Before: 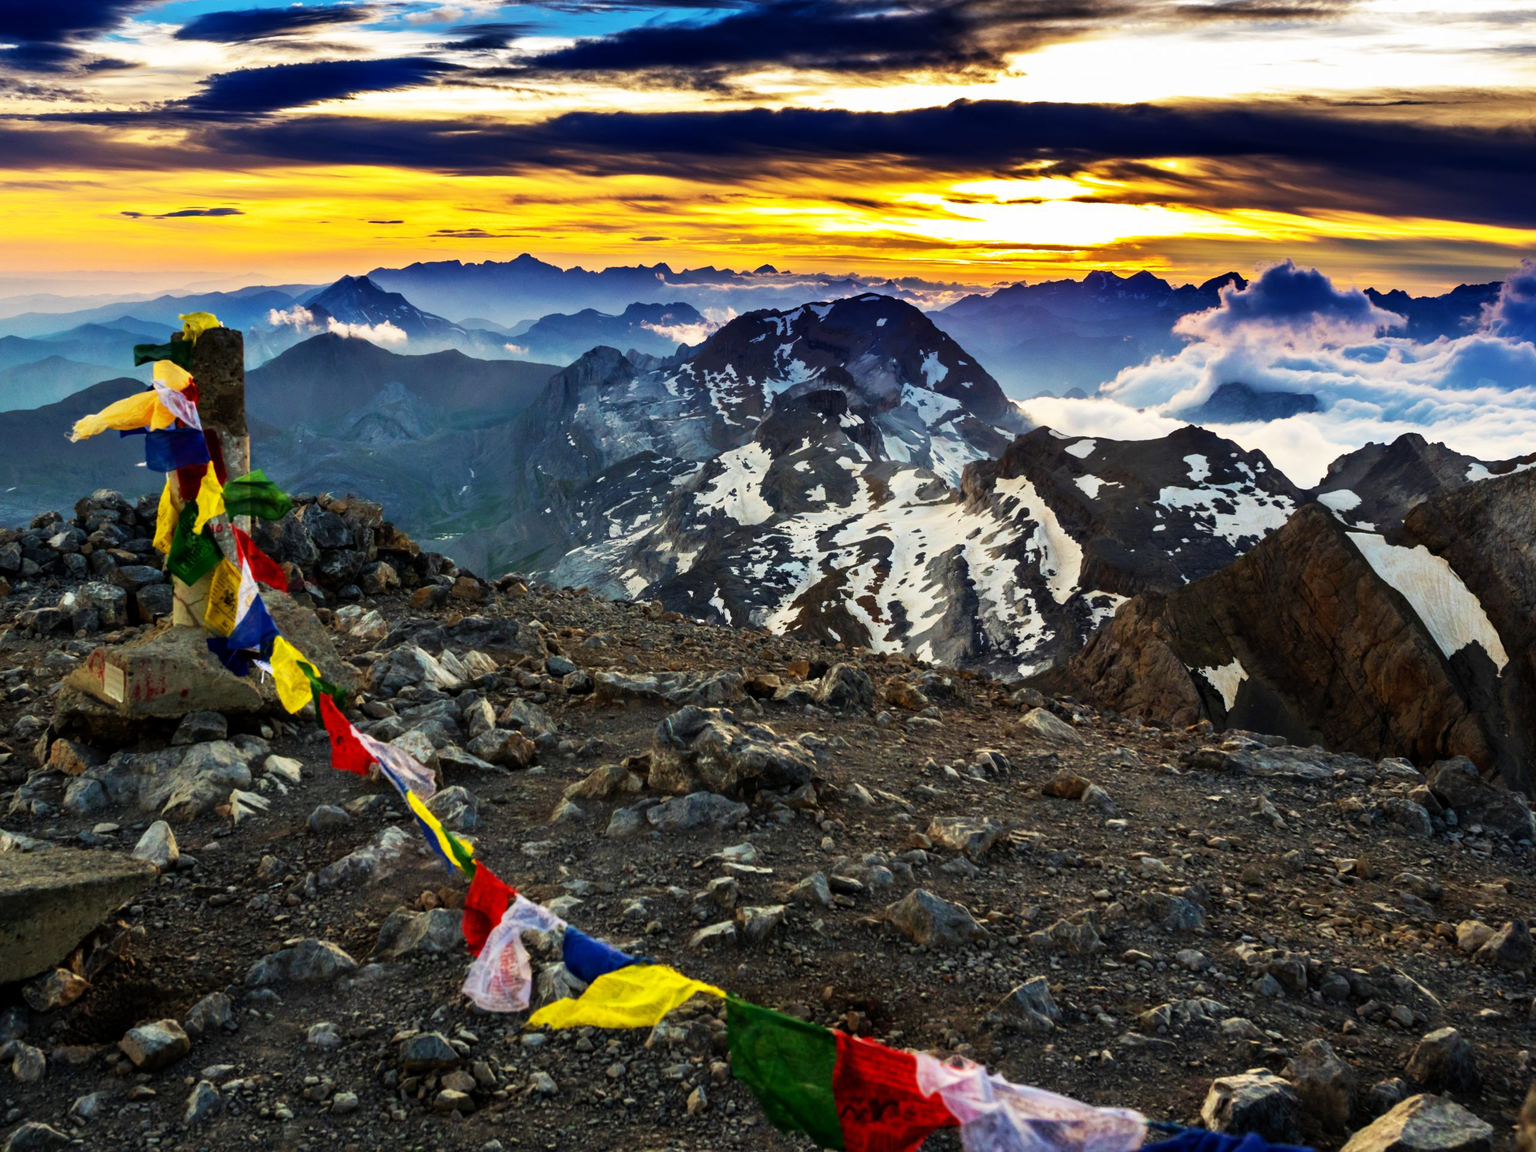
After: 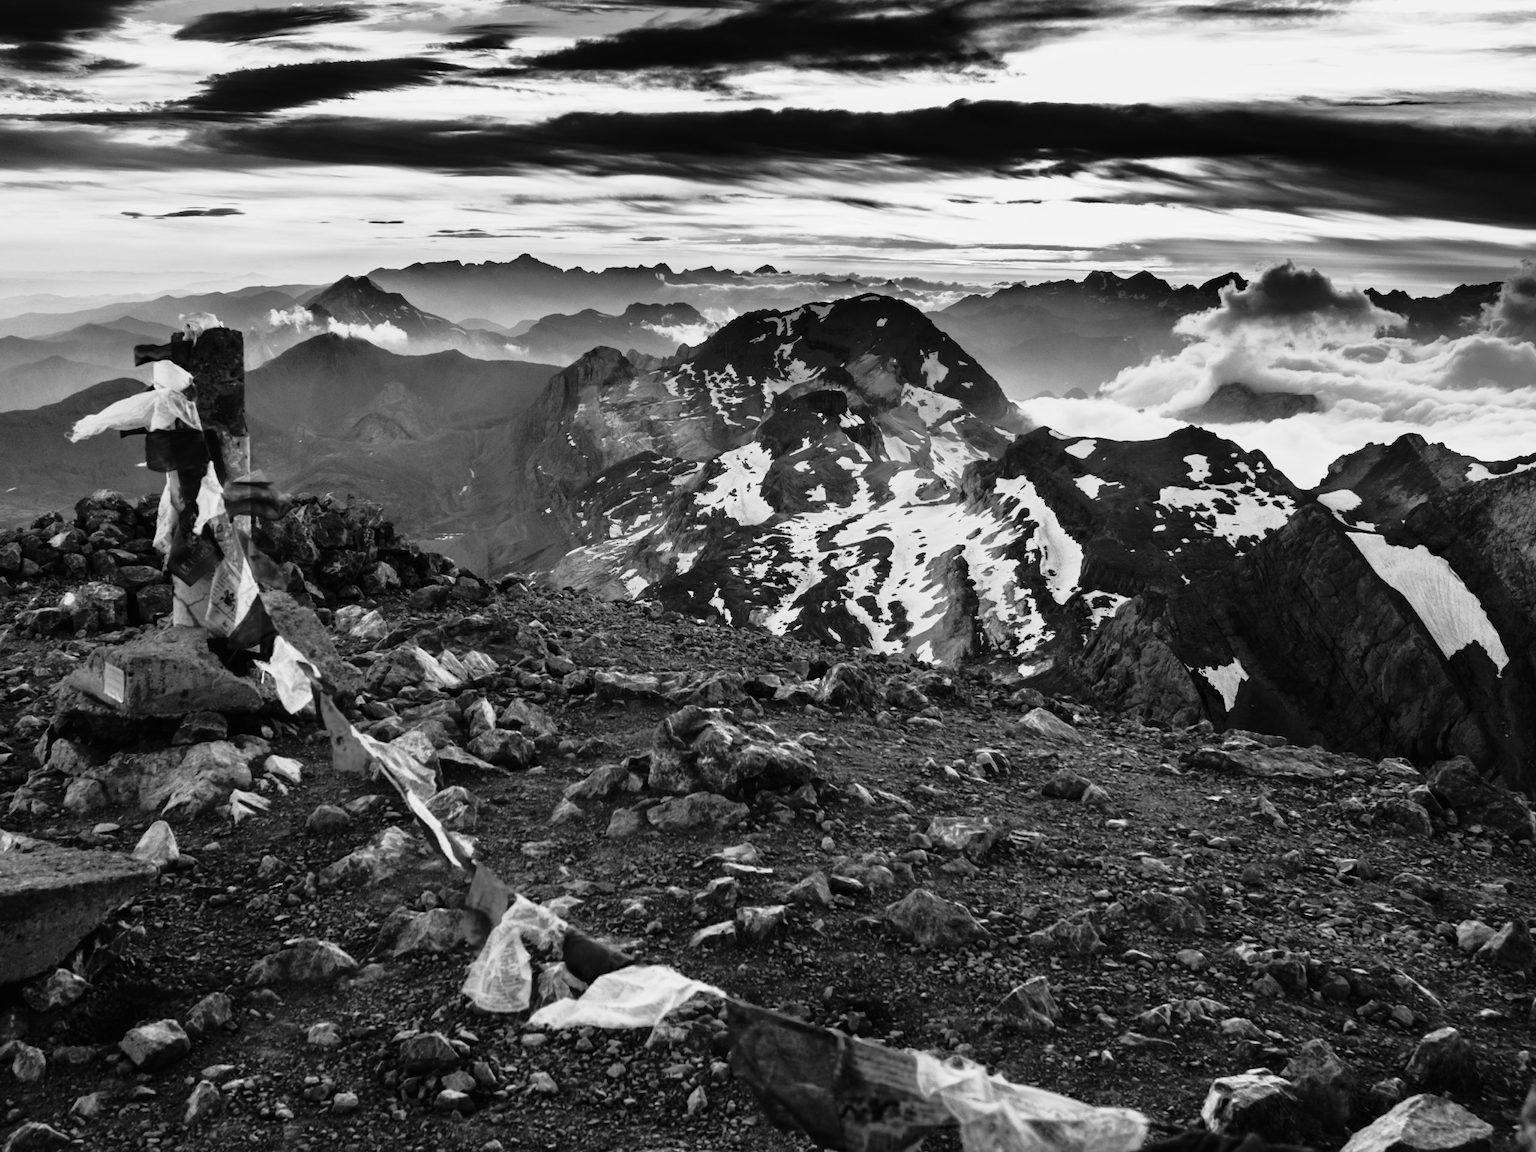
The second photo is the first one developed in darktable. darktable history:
tone curve: curves: ch0 [(0, 0.009) (0.105, 0.08) (0.195, 0.18) (0.283, 0.316) (0.384, 0.434) (0.485, 0.531) (0.638, 0.69) (0.81, 0.872) (1, 0.977)]; ch1 [(0, 0) (0.161, 0.092) (0.35, 0.33) (0.379, 0.401) (0.456, 0.469) (0.502, 0.5) (0.525, 0.514) (0.586, 0.604) (0.642, 0.645) (0.858, 0.817) (1, 0.942)]; ch2 [(0, 0) (0.371, 0.362) (0.437, 0.437) (0.48, 0.49) (0.53, 0.515) (0.56, 0.571) (0.622, 0.606) (0.881, 0.795) (1, 0.929)], color space Lab, independent channels, preserve colors none
exposure: compensate highlight preservation false
monochrome: a 32, b 64, size 2.3
